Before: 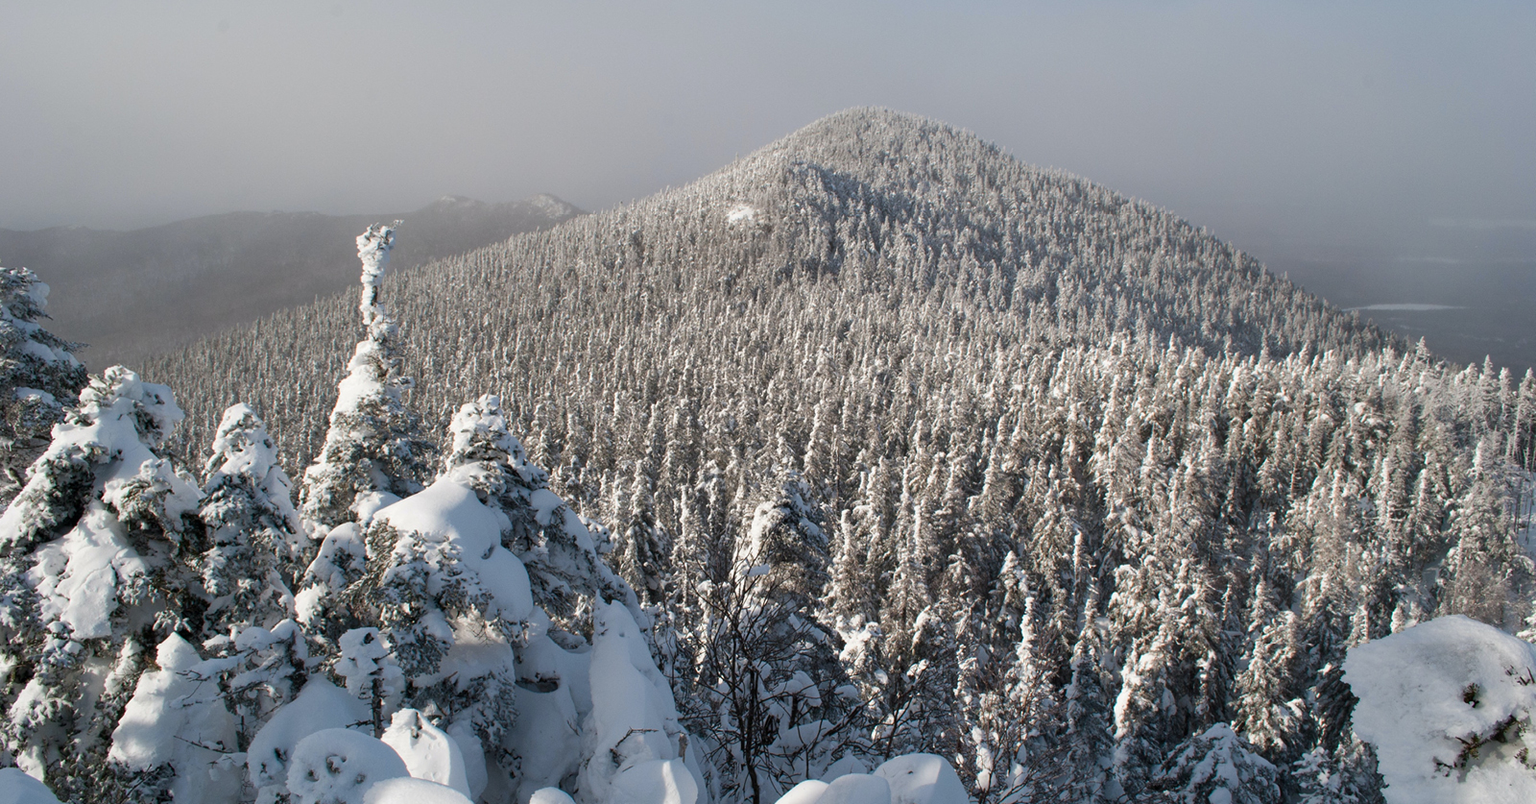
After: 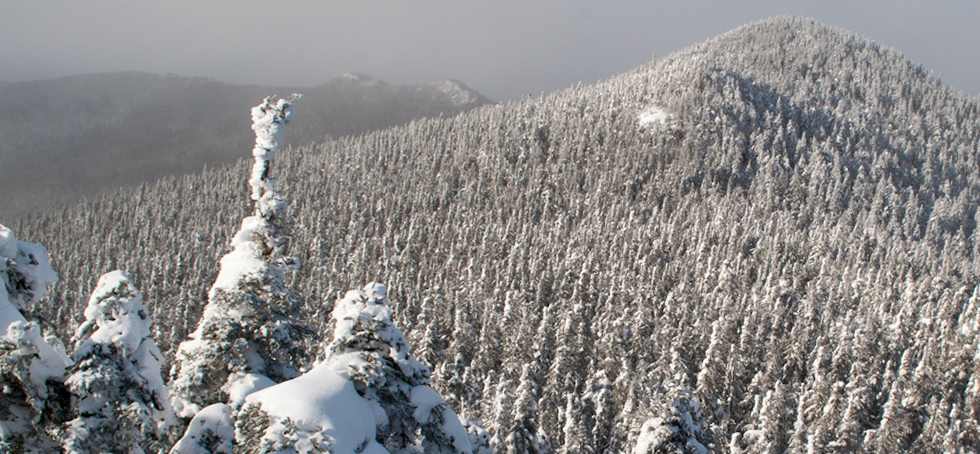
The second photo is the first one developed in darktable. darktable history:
local contrast: mode bilateral grid, contrast 20, coarseness 50, detail 129%, midtone range 0.2
crop and rotate: angle -4.74°, left 2.031%, top 6.662%, right 27.232%, bottom 30.706%
